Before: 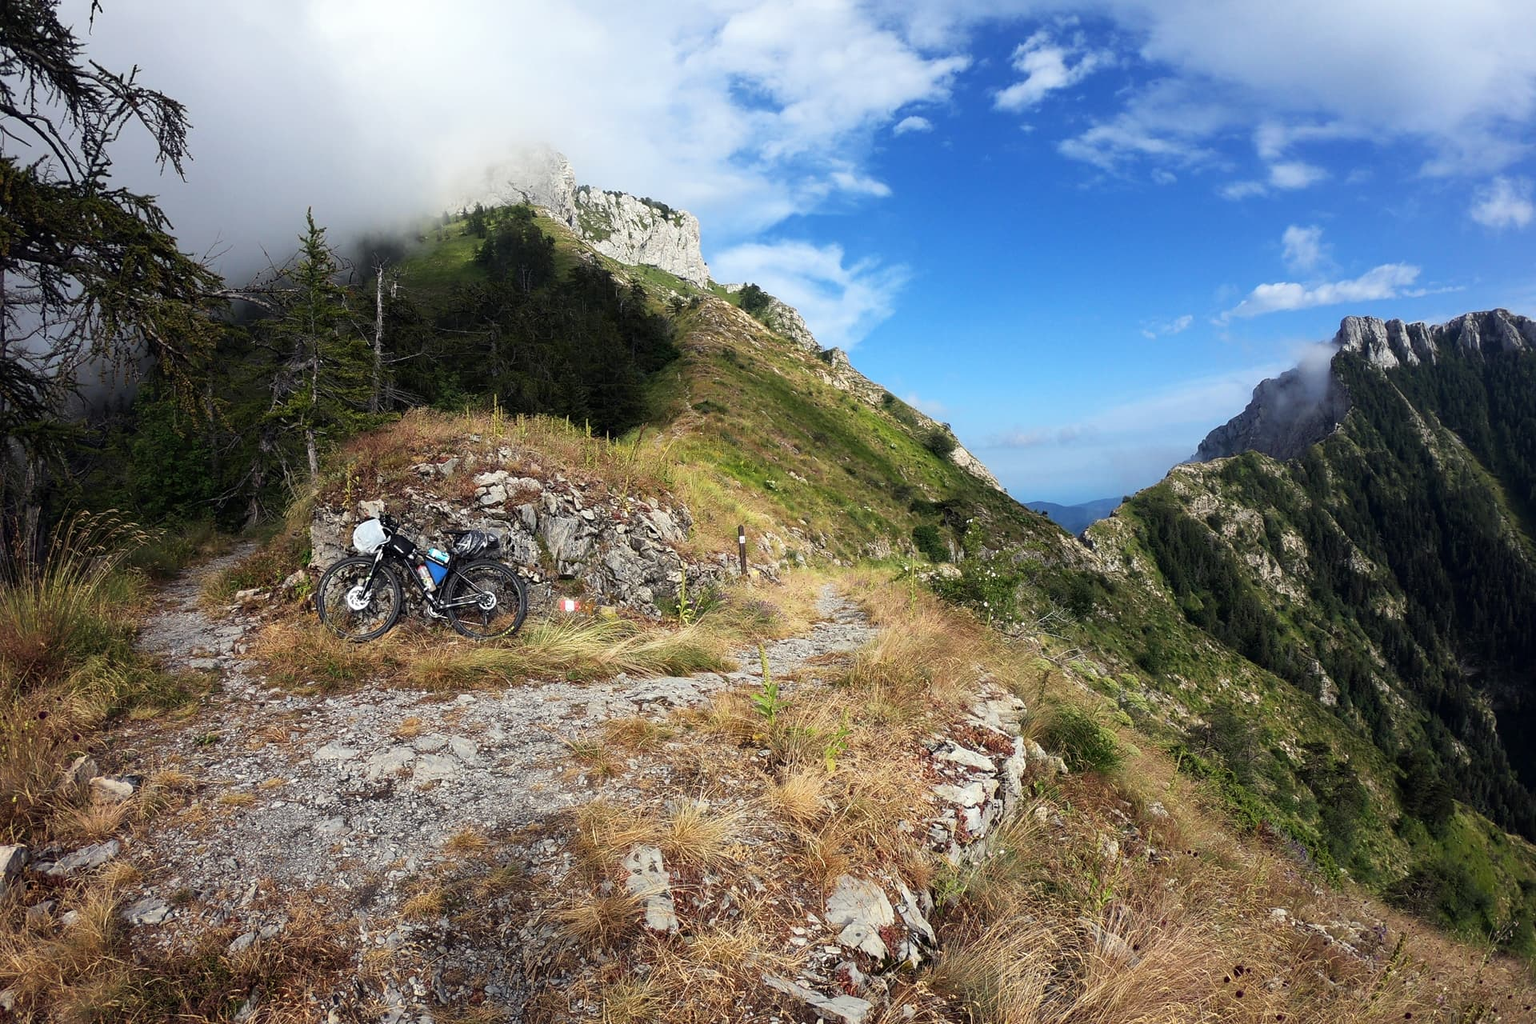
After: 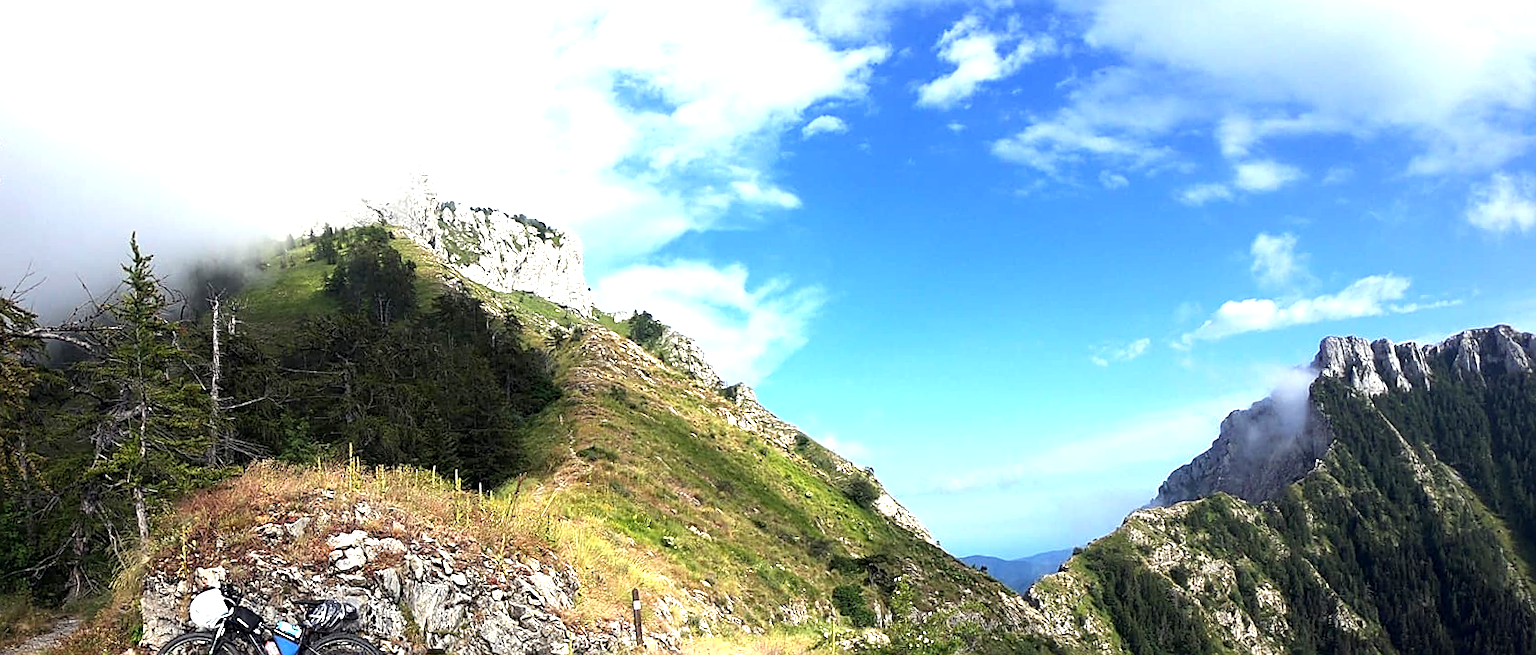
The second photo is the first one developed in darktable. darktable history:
crop and rotate: left 11.812%, bottom 42.776%
sharpen: on, module defaults
exposure: black level correction 0.001, exposure 0.955 EV, compensate exposure bias true, compensate highlight preservation false
rotate and perspective: rotation -1°, crop left 0.011, crop right 0.989, crop top 0.025, crop bottom 0.975
